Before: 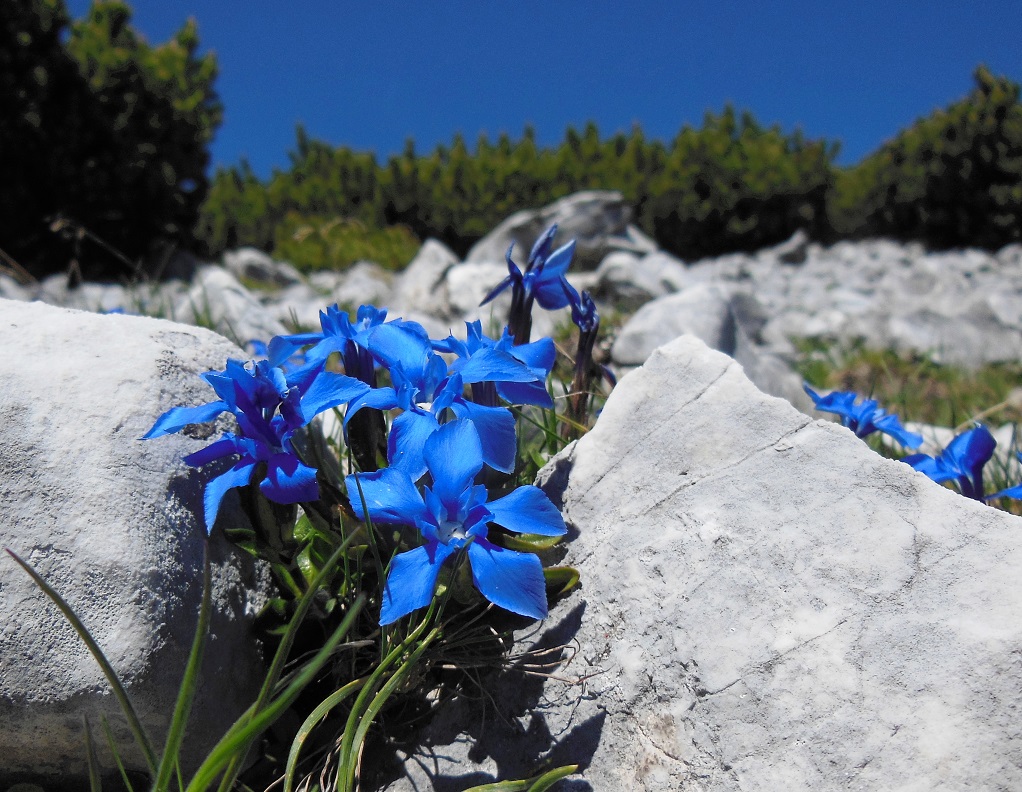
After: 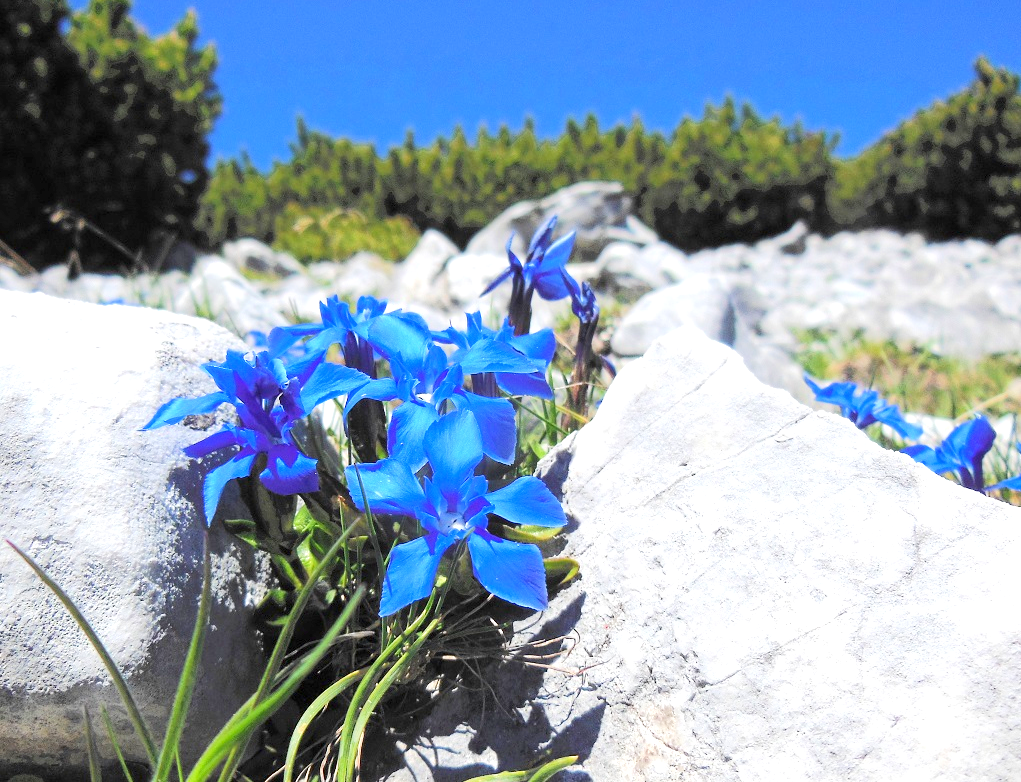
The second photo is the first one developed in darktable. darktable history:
levels: mode automatic, levels [0.093, 0.434, 0.988]
crop: top 1.209%, right 0.043%
tone equalizer: -8 EV 1.98 EV, -7 EV 2 EV, -6 EV 2 EV, -5 EV 1.98 EV, -4 EV 1.99 EV, -3 EV 1.48 EV, -2 EV 0.993 EV, -1 EV 0.489 EV, edges refinement/feathering 500, mask exposure compensation -1.57 EV, preserve details no
